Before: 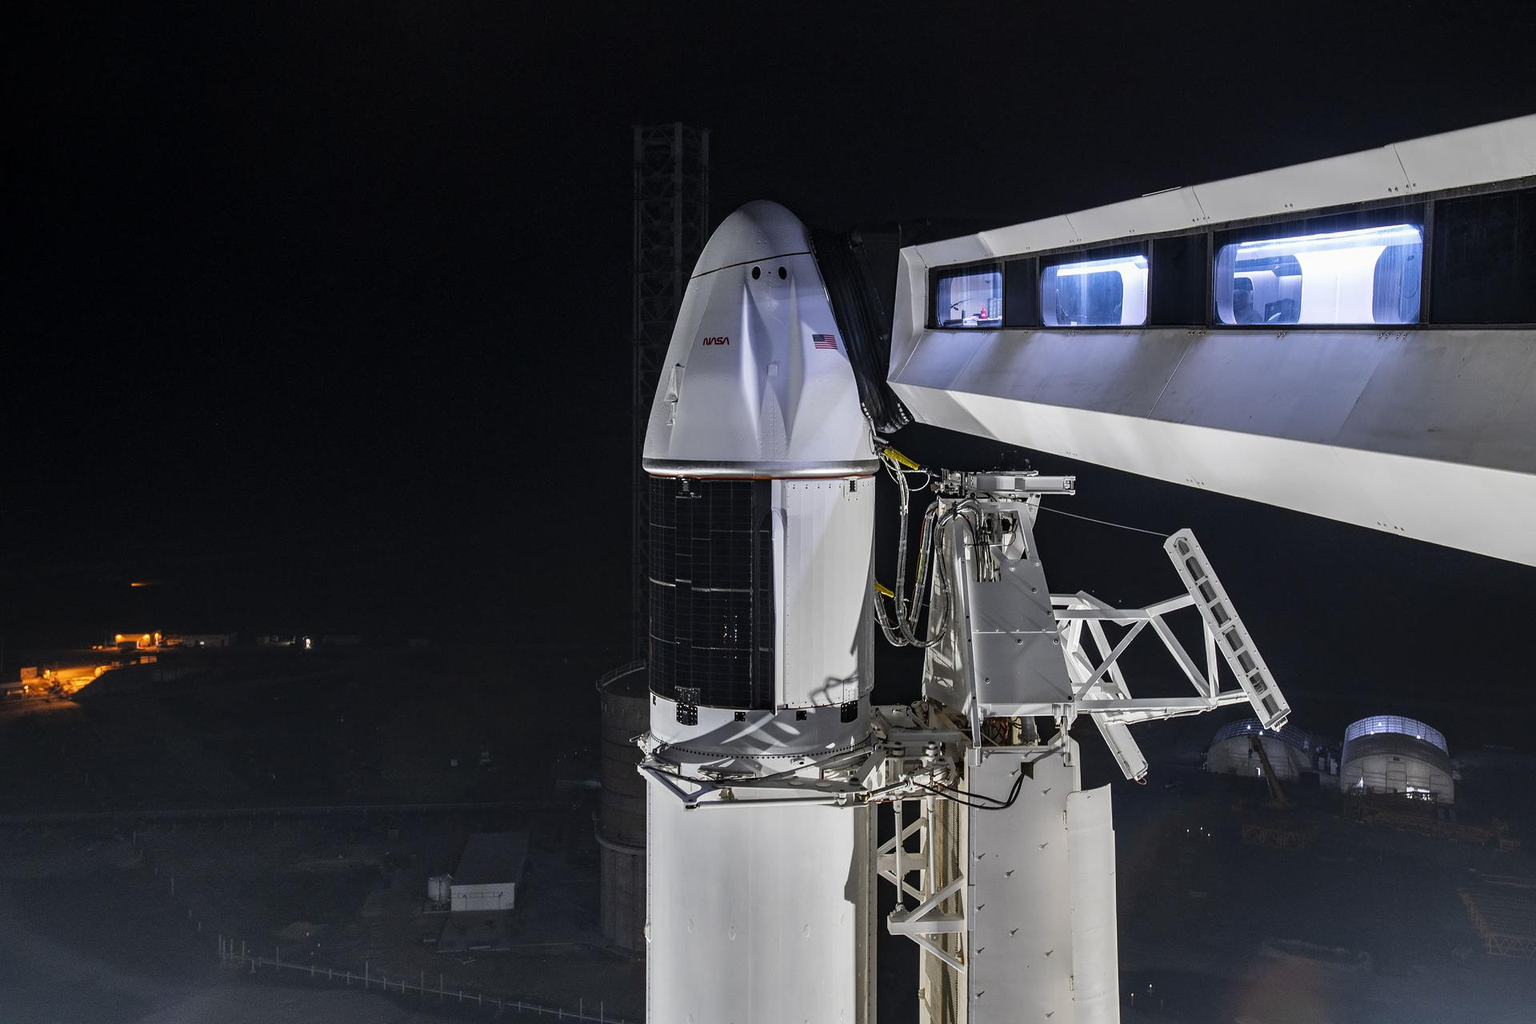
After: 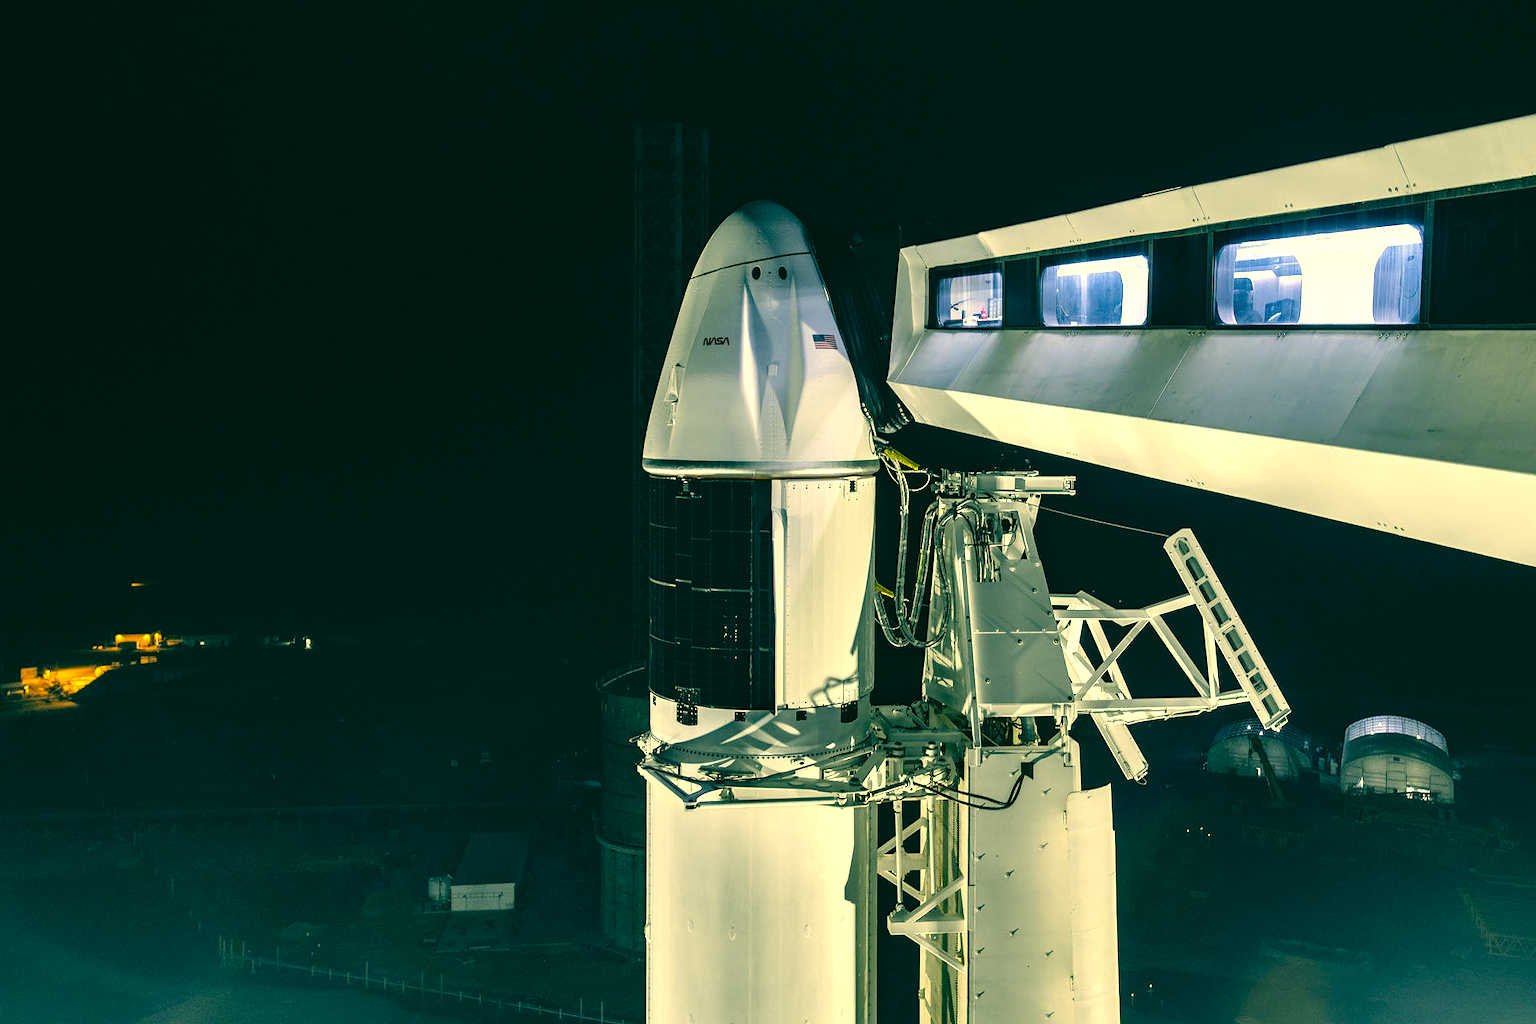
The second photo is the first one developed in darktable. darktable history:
shadows and highlights: shadows 22.3, highlights -48.76, soften with gaussian
local contrast: mode bilateral grid, contrast 99, coarseness 99, detail 108%, midtone range 0.2
color correction: highlights a* 2.2, highlights b* 34.43, shadows a* -36.72, shadows b* -6.22
tone equalizer: -8 EV -0.786 EV, -7 EV -0.729 EV, -6 EV -0.601 EV, -5 EV -0.378 EV, -3 EV 0.404 EV, -2 EV 0.6 EV, -1 EV 0.681 EV, +0 EV 0.733 EV
exposure: compensate exposure bias true, compensate highlight preservation false
